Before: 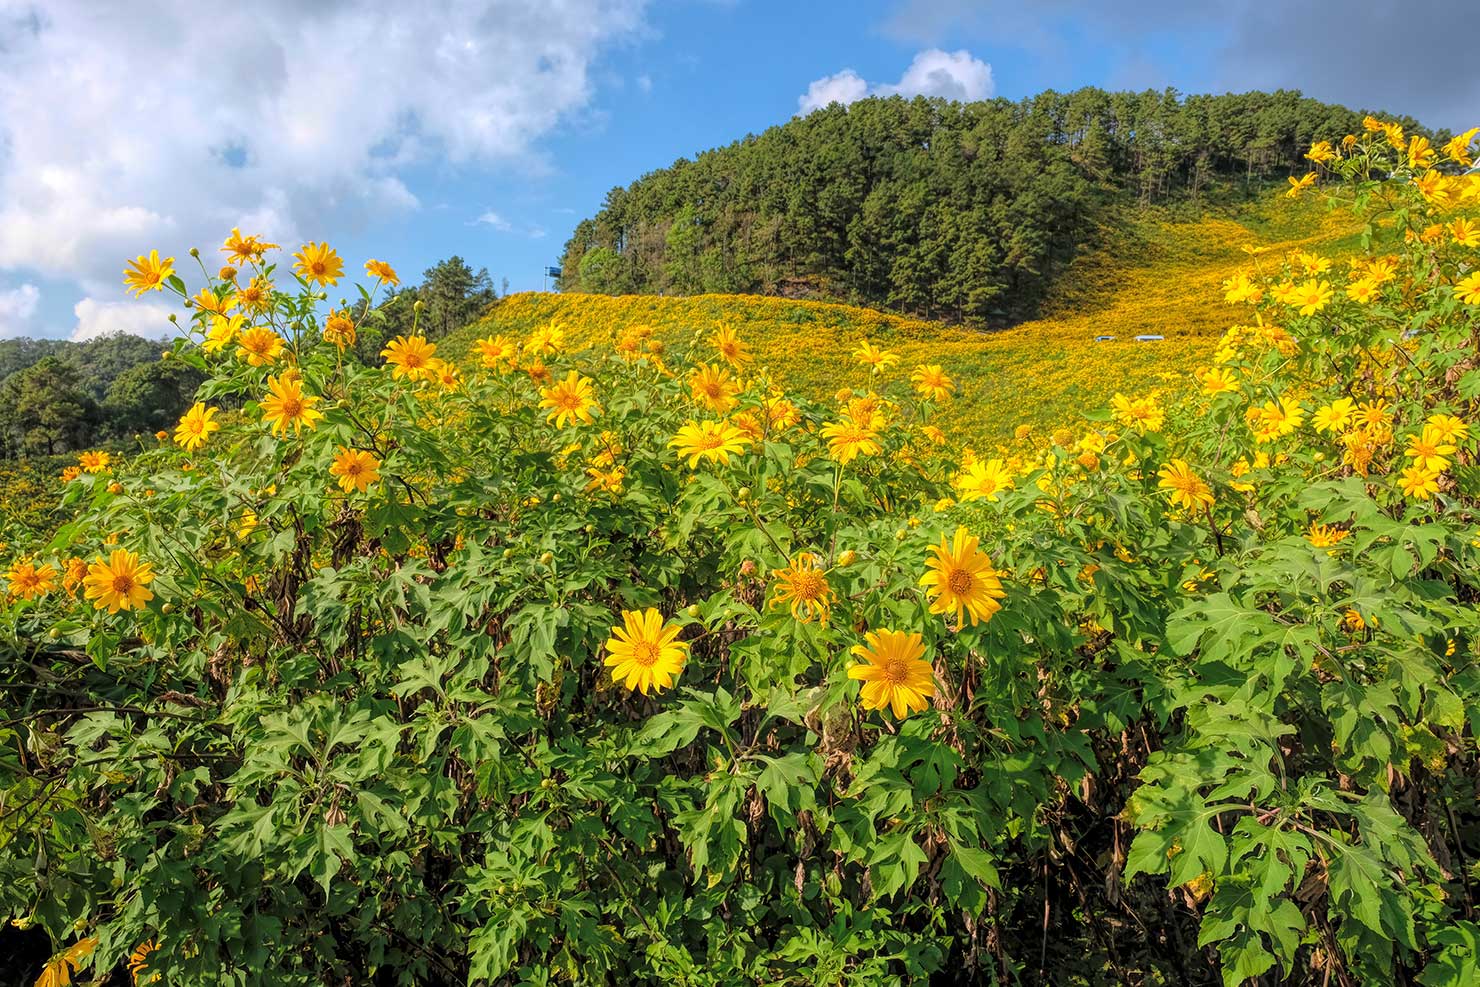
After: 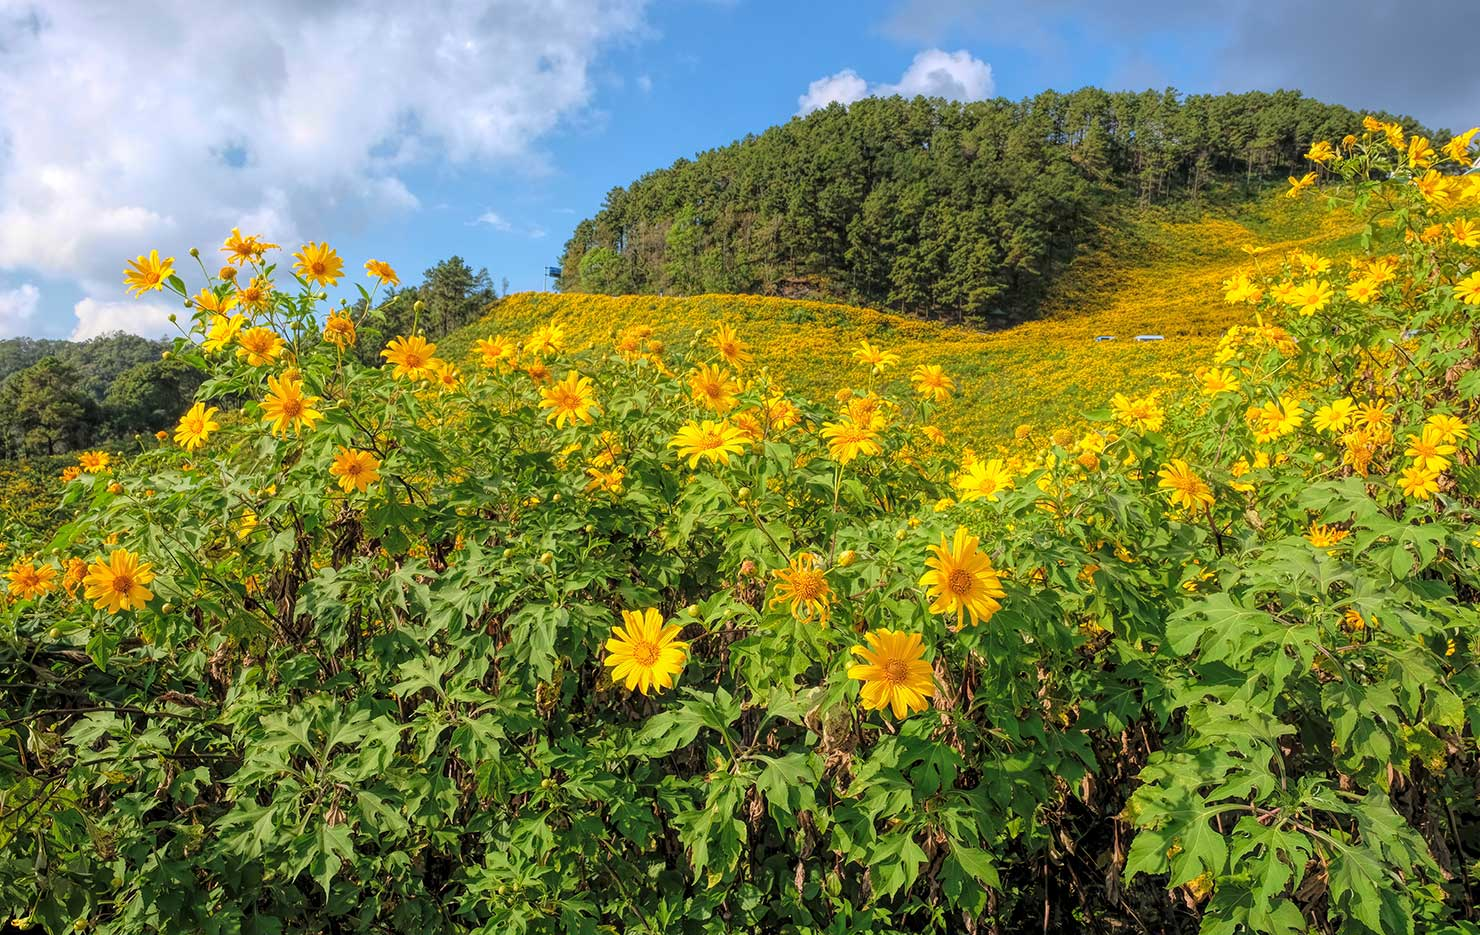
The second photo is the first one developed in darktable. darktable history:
crop and rotate: top 0.001%, bottom 5.254%
